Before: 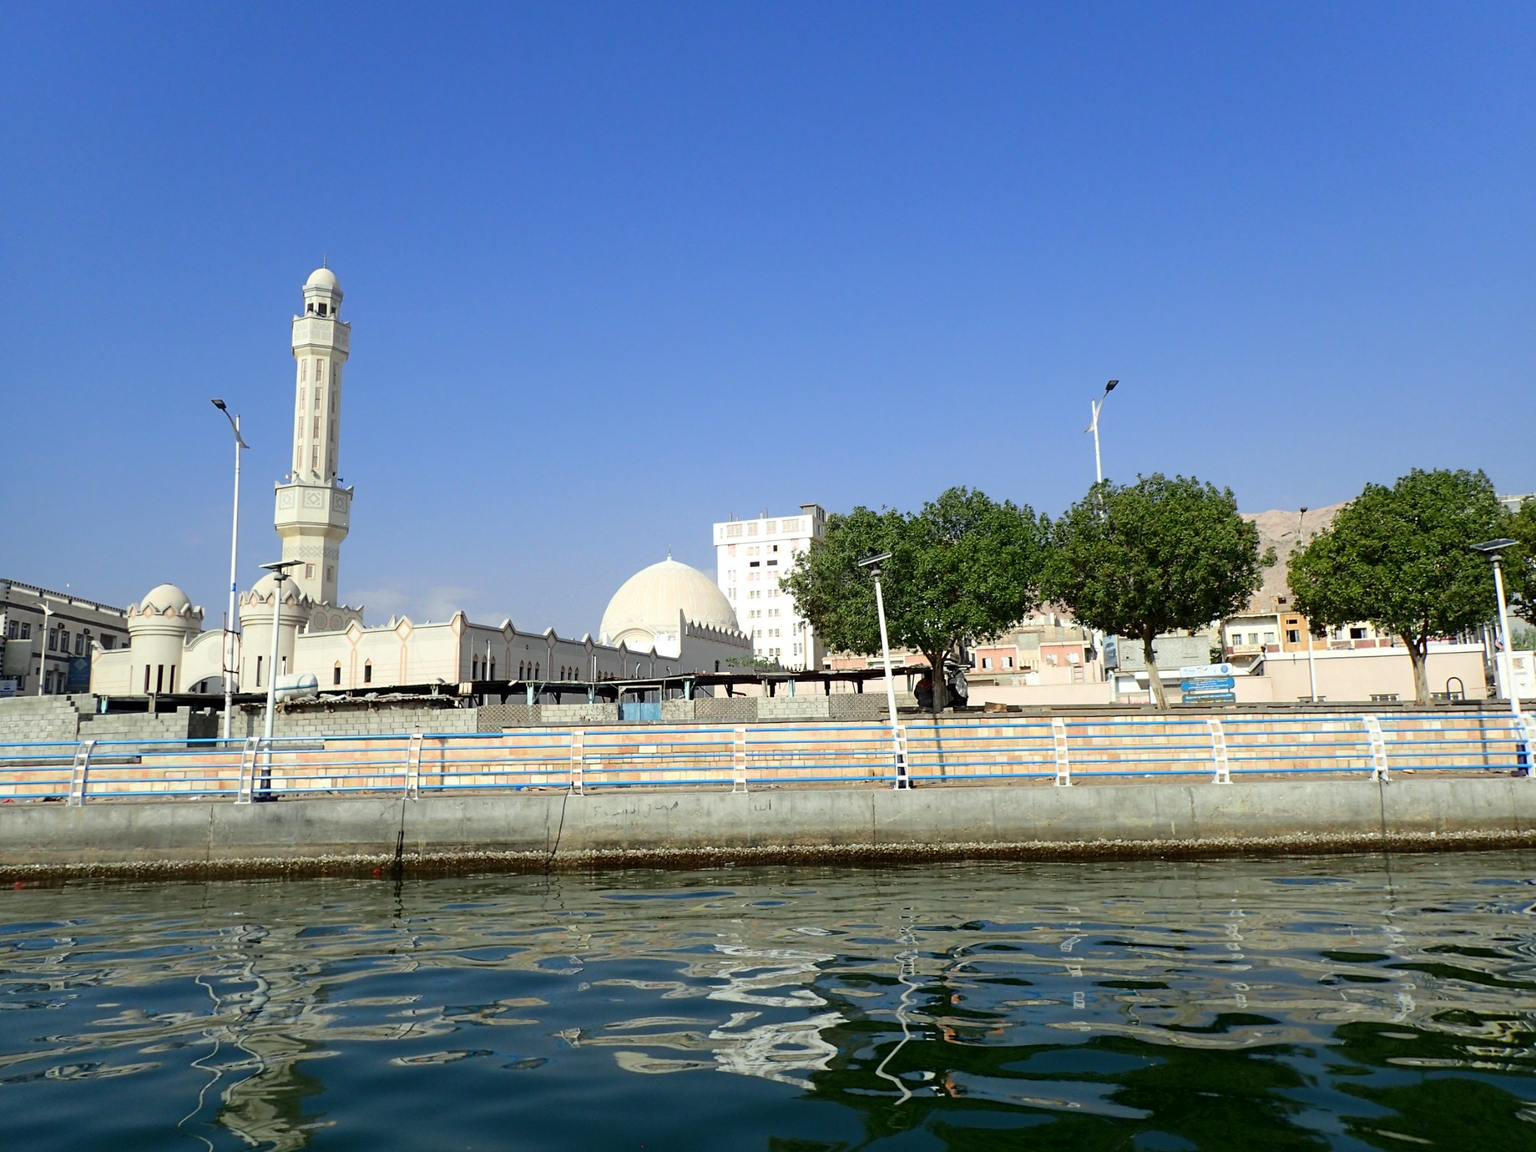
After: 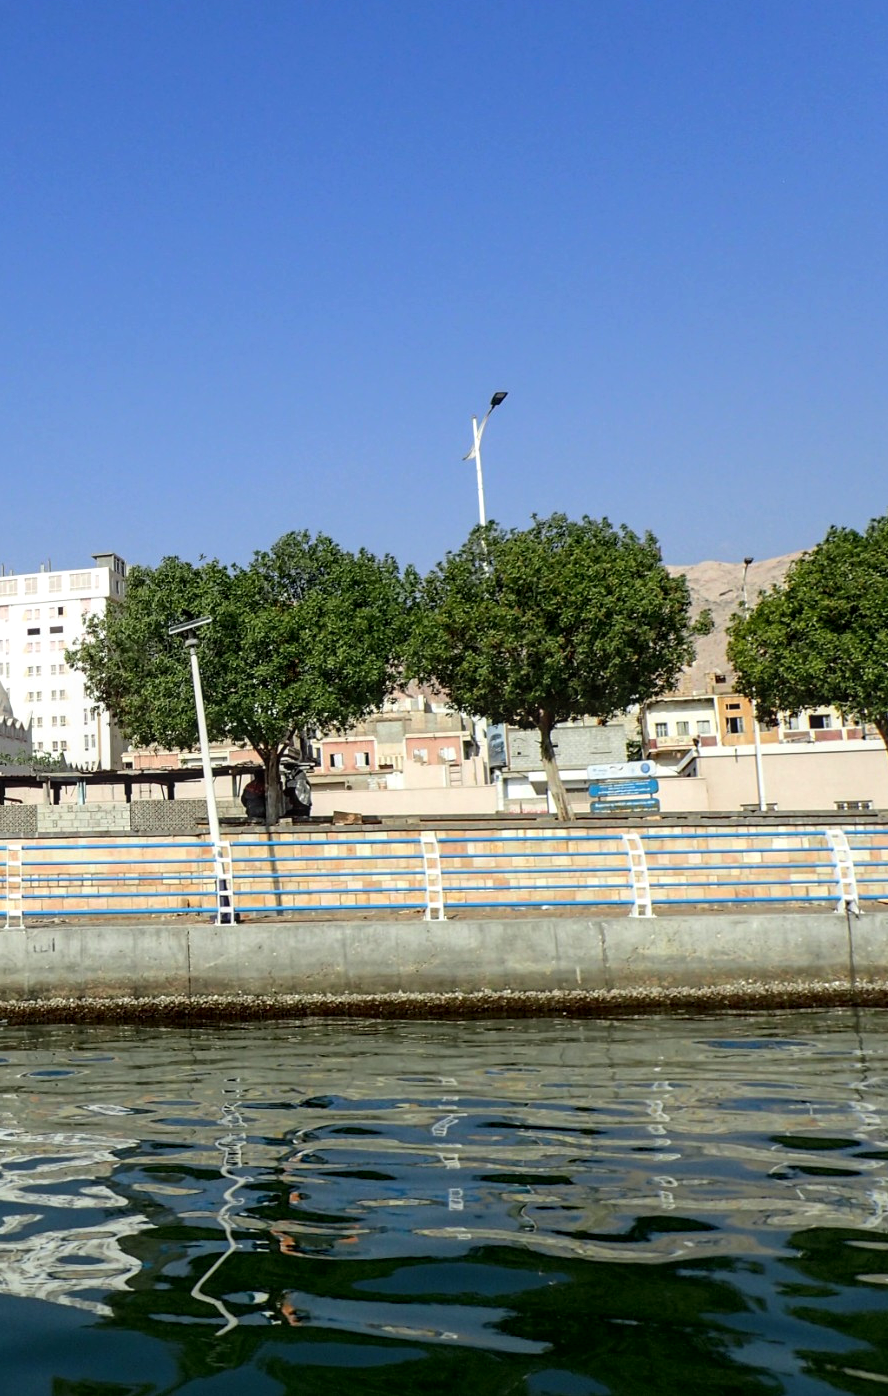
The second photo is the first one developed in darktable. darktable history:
crop: left 47.499%, top 6.898%, right 8.09%
local contrast: on, module defaults
